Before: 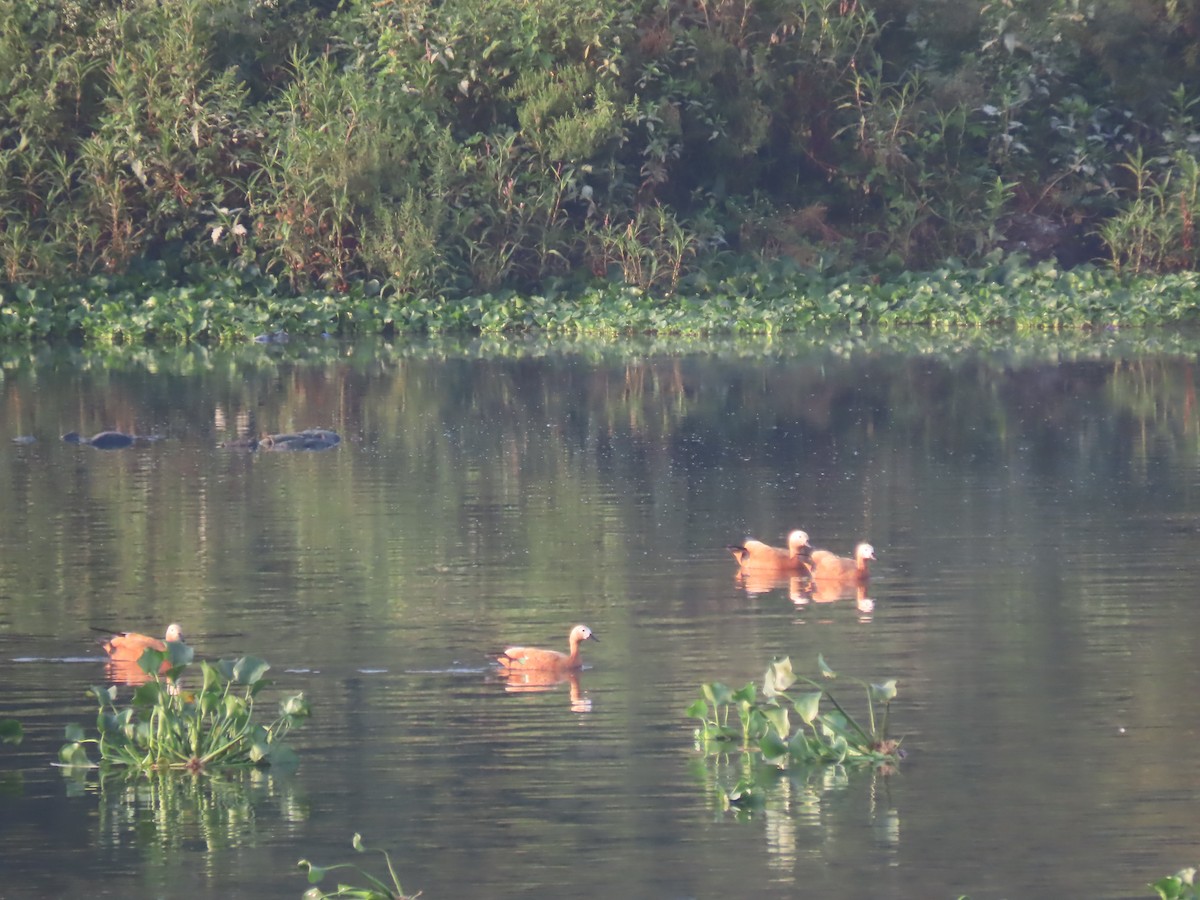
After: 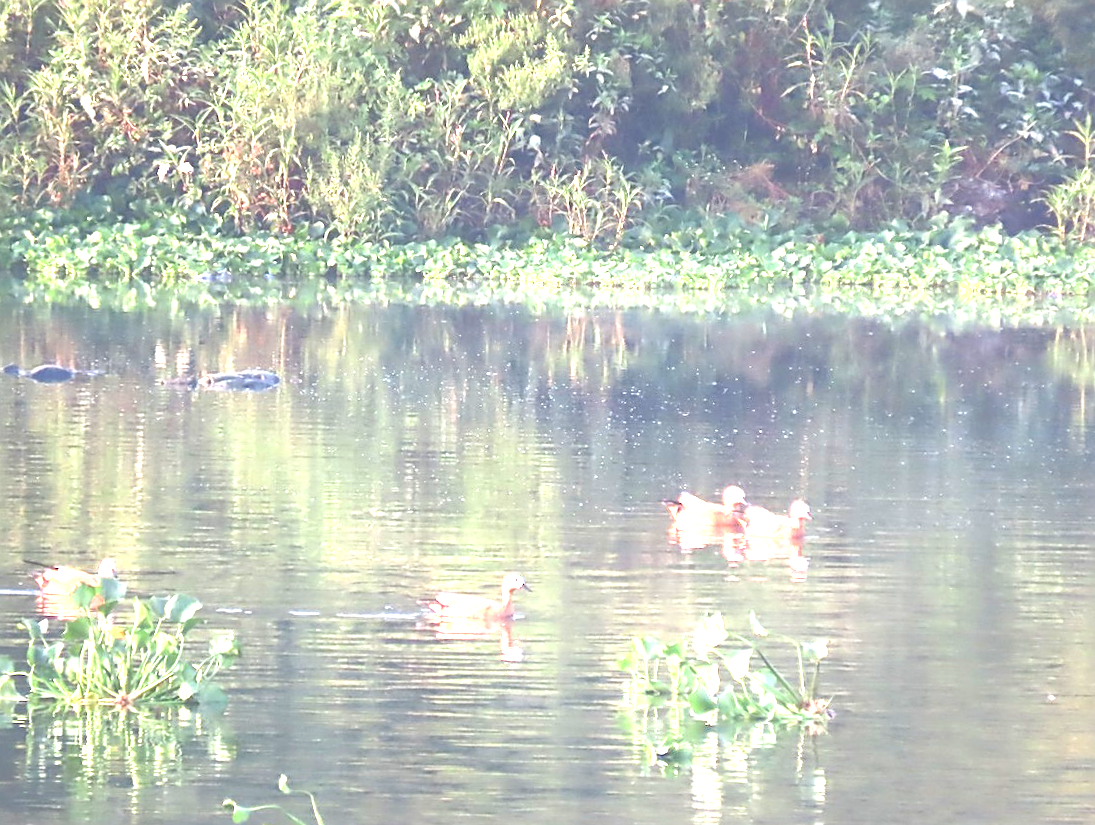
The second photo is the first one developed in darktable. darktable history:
crop and rotate: angle -1.93°, left 3.14%, top 3.658%, right 1.536%, bottom 0.529%
exposure: black level correction 0, exposure 1.993 EV, compensate highlight preservation false
sharpen: on, module defaults
